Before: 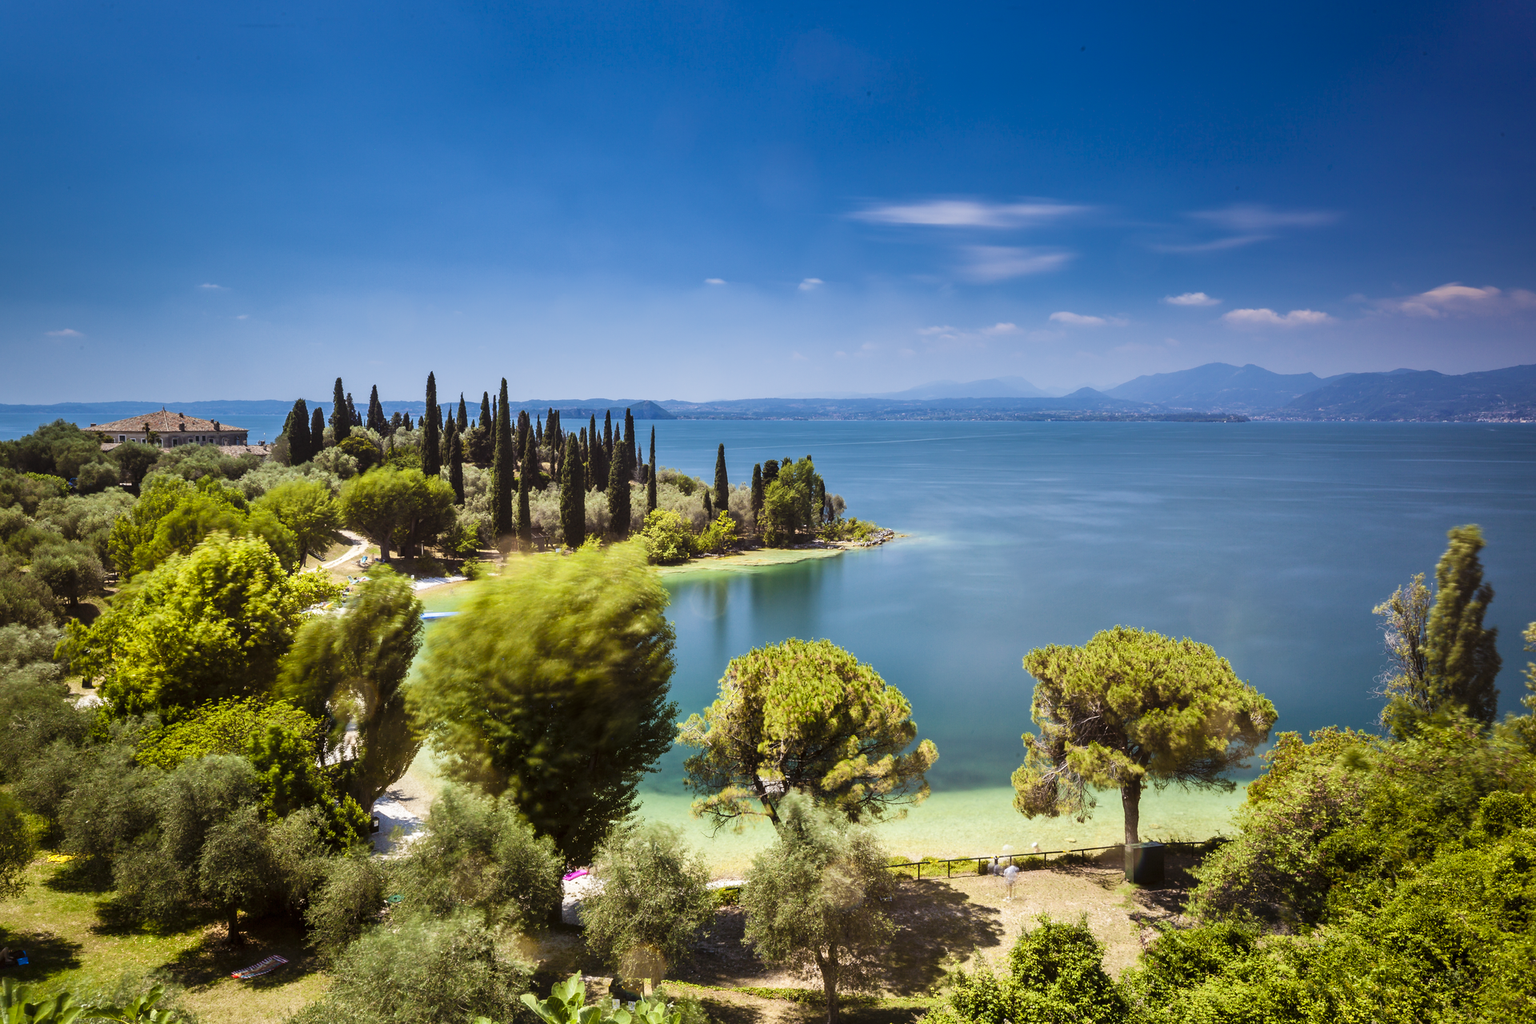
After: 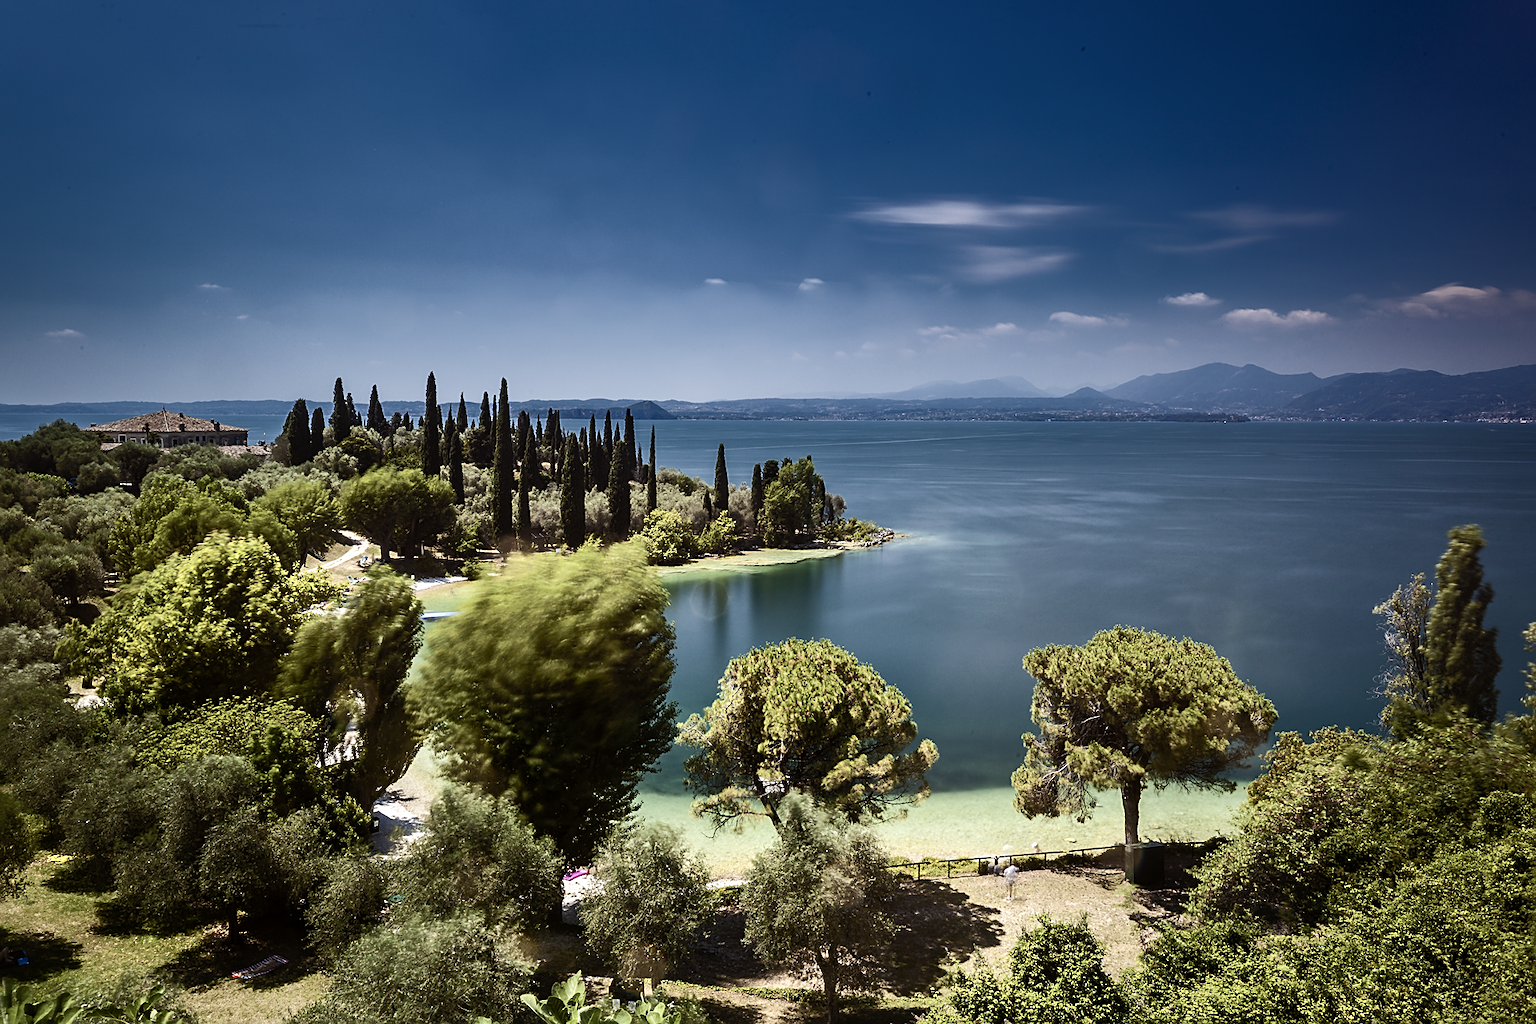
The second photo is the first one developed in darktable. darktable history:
sharpen: on, module defaults
color balance rgb: perceptual saturation grading › highlights -31.88%, perceptual saturation grading › mid-tones 5.8%, perceptual saturation grading › shadows 18.12%, perceptual brilliance grading › highlights 3.62%, perceptual brilliance grading › mid-tones -18.12%, perceptual brilliance grading › shadows -41.3%
levels: levels [0, 0.51, 1]
